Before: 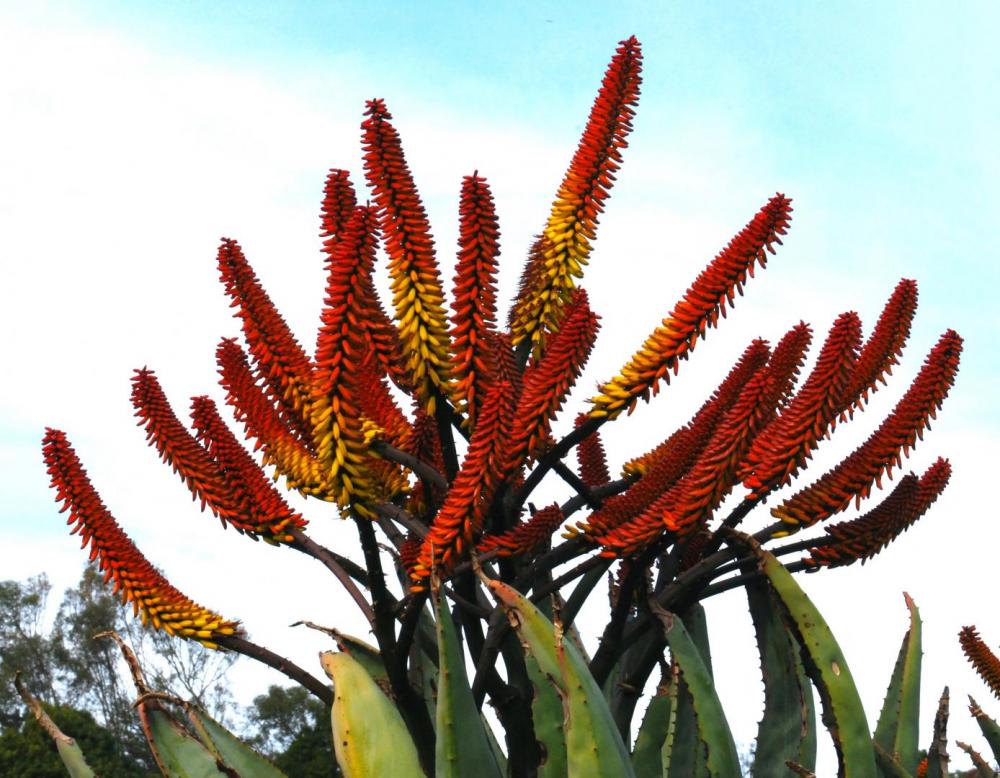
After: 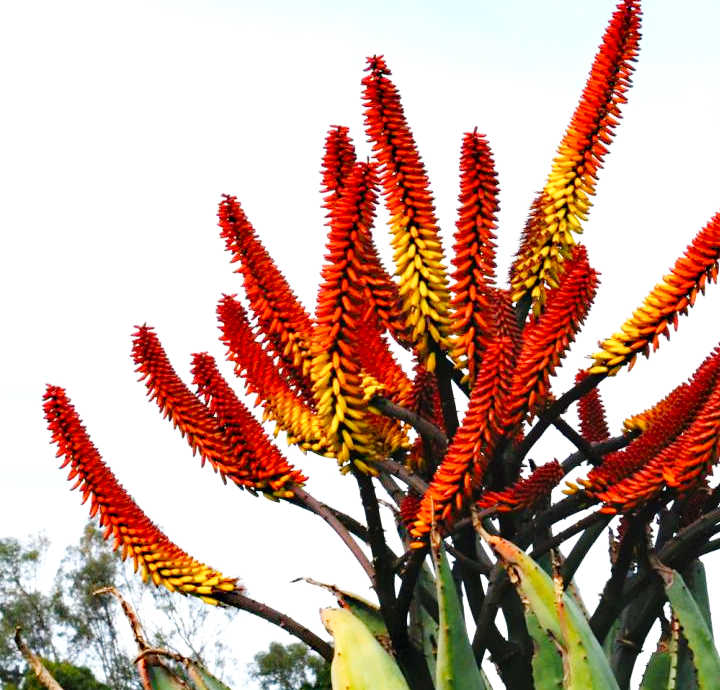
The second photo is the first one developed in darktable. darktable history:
exposure: exposure -0.217 EV, compensate highlight preservation false
base curve: curves: ch0 [(0, 0) (0.028, 0.03) (0.121, 0.232) (0.46, 0.748) (0.859, 0.968) (1, 1)], fusion 1, preserve colors none
crop: top 5.738%, right 27.904%, bottom 5.563%
